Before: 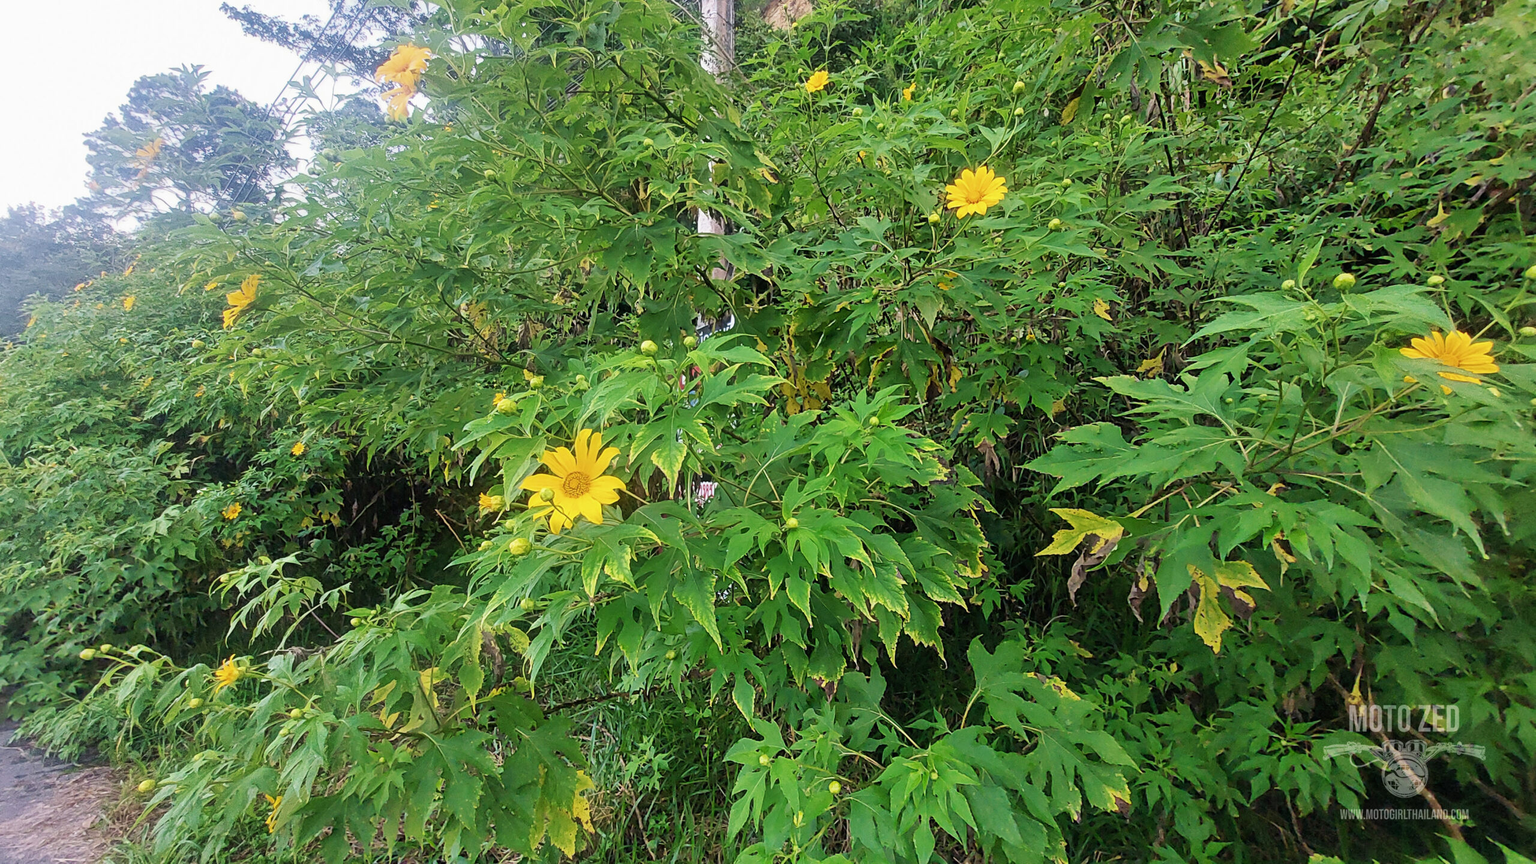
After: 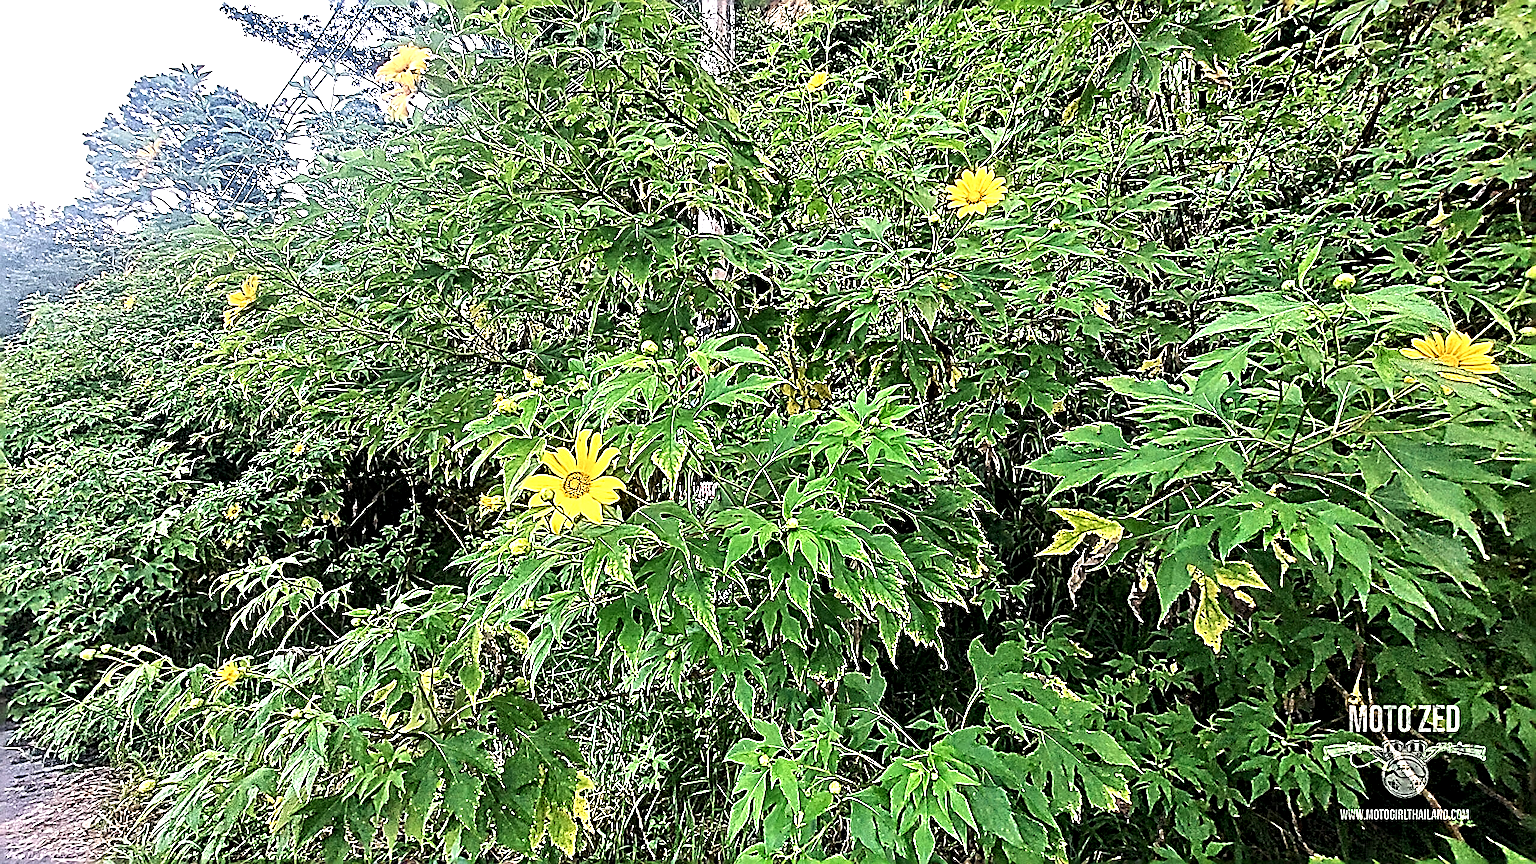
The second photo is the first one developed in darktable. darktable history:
sharpen: radius 3.158, amount 1.731
tone equalizer: -8 EV -0.75 EV, -7 EV -0.7 EV, -6 EV -0.6 EV, -5 EV -0.4 EV, -3 EV 0.4 EV, -2 EV 0.6 EV, -1 EV 0.7 EV, +0 EV 0.75 EV, edges refinement/feathering 500, mask exposure compensation -1.57 EV, preserve details no
contrast equalizer: octaves 7, y [[0.506, 0.531, 0.562, 0.606, 0.638, 0.669], [0.5 ×6], [0.5 ×6], [0 ×6], [0 ×6]]
